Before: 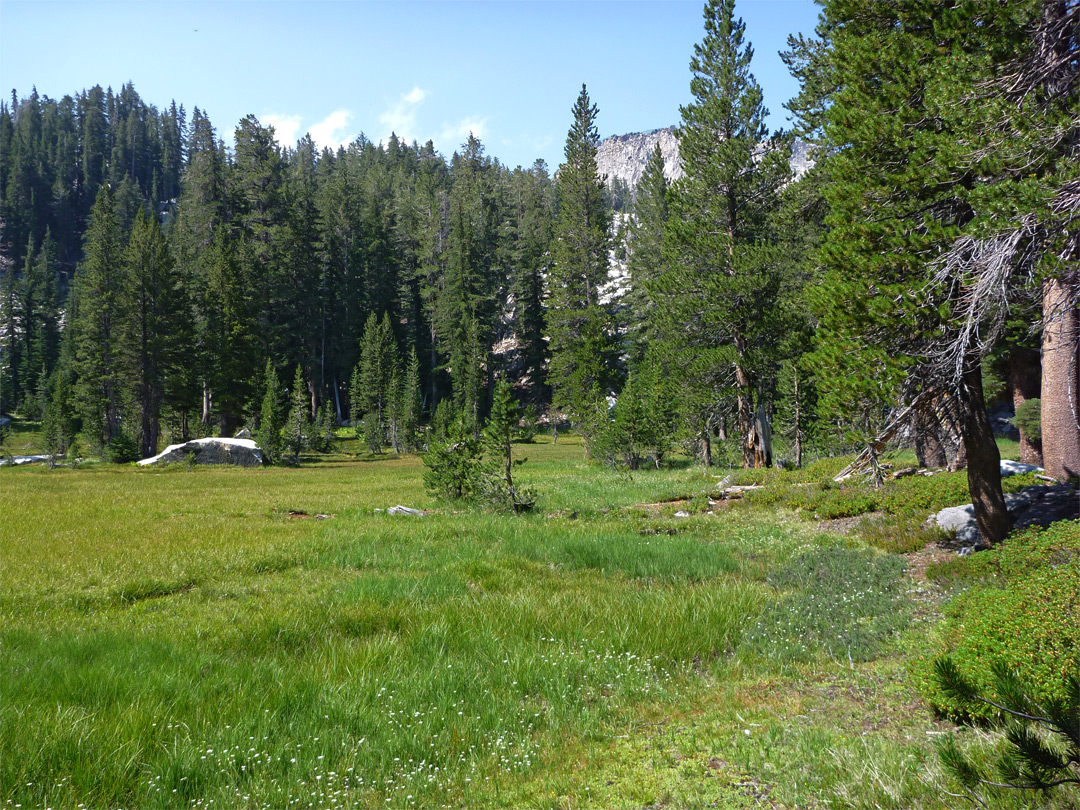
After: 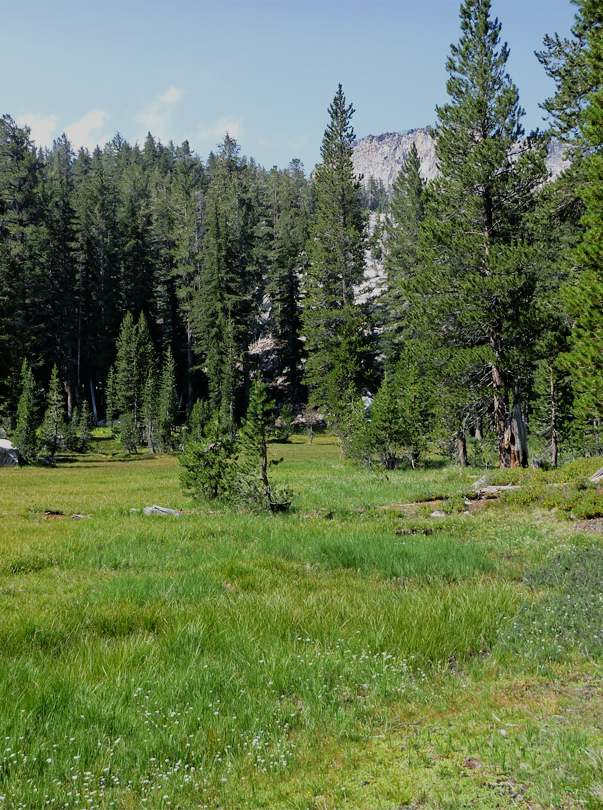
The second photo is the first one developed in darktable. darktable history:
crop and rotate: left 22.658%, right 21.461%
filmic rgb: black relative exposure -9.33 EV, white relative exposure 6.76 EV, hardness 3.07, contrast 1.056
